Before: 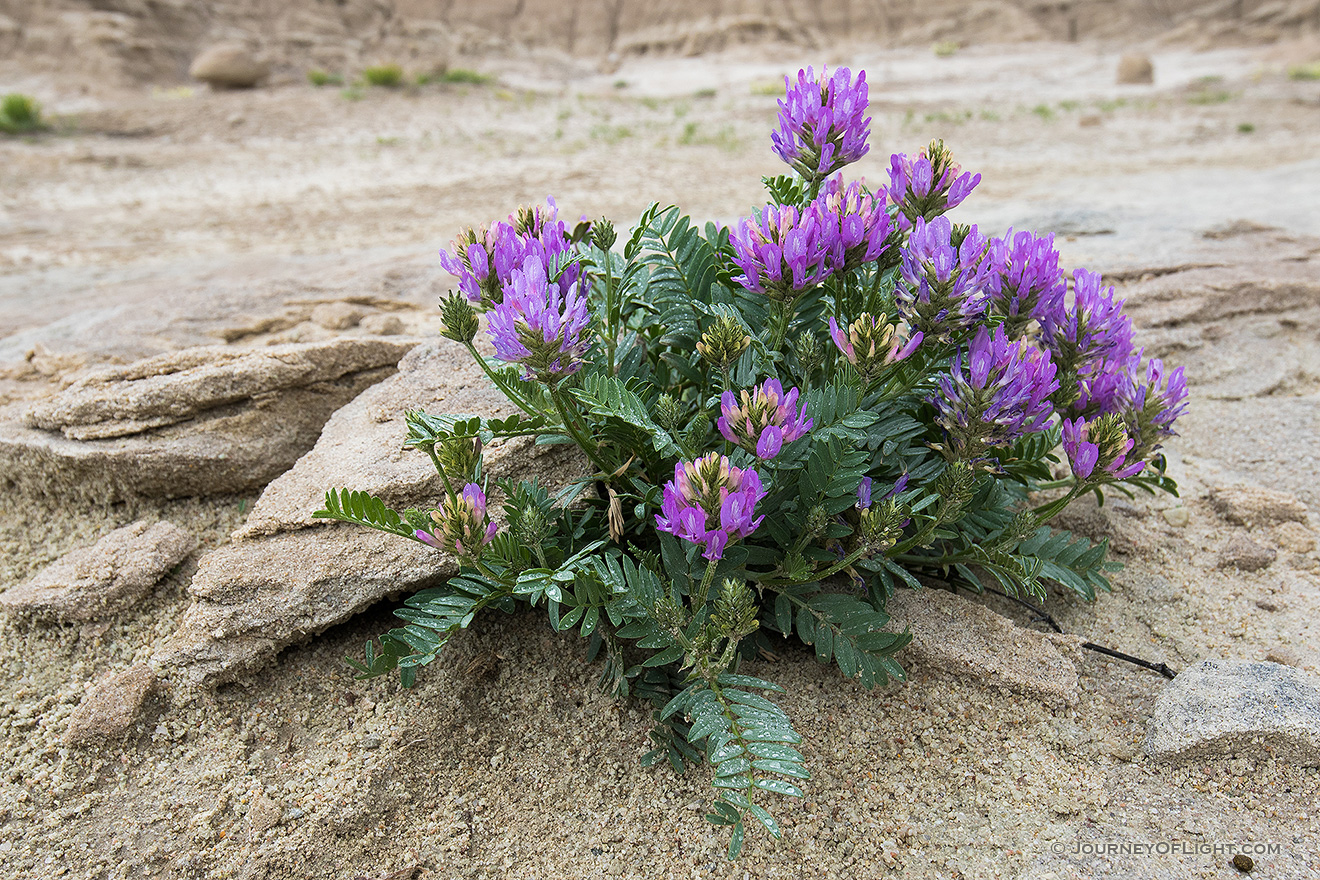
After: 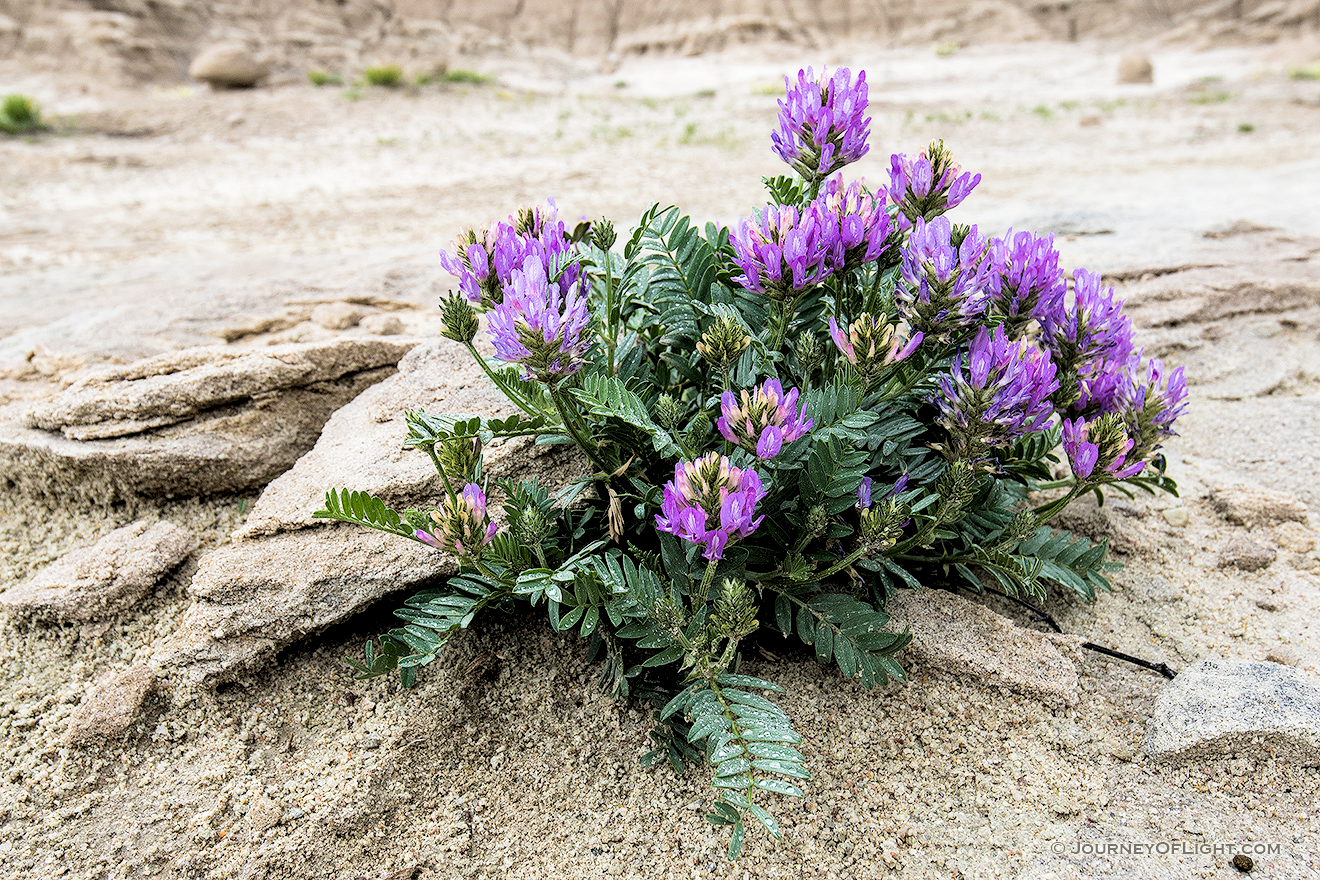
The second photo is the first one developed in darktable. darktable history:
exposure: black level correction 0, exposure 0.6 EV, compensate highlight preservation false
local contrast: highlights 25%, shadows 75%, midtone range 0.75
filmic rgb: black relative exposure -5 EV, white relative exposure 3.5 EV, hardness 3.19, contrast 1.2, highlights saturation mix -50%
